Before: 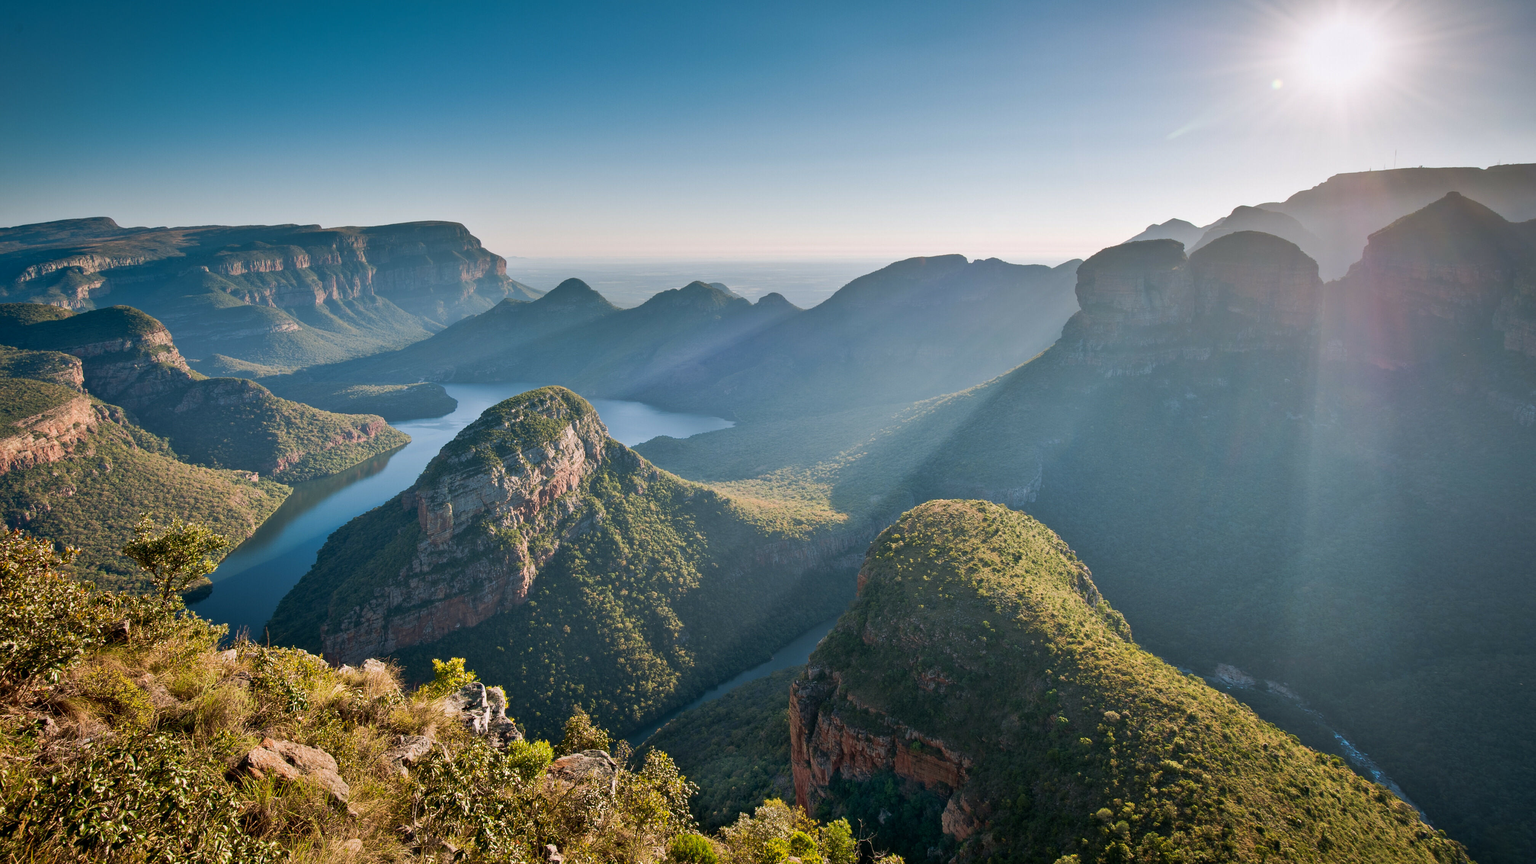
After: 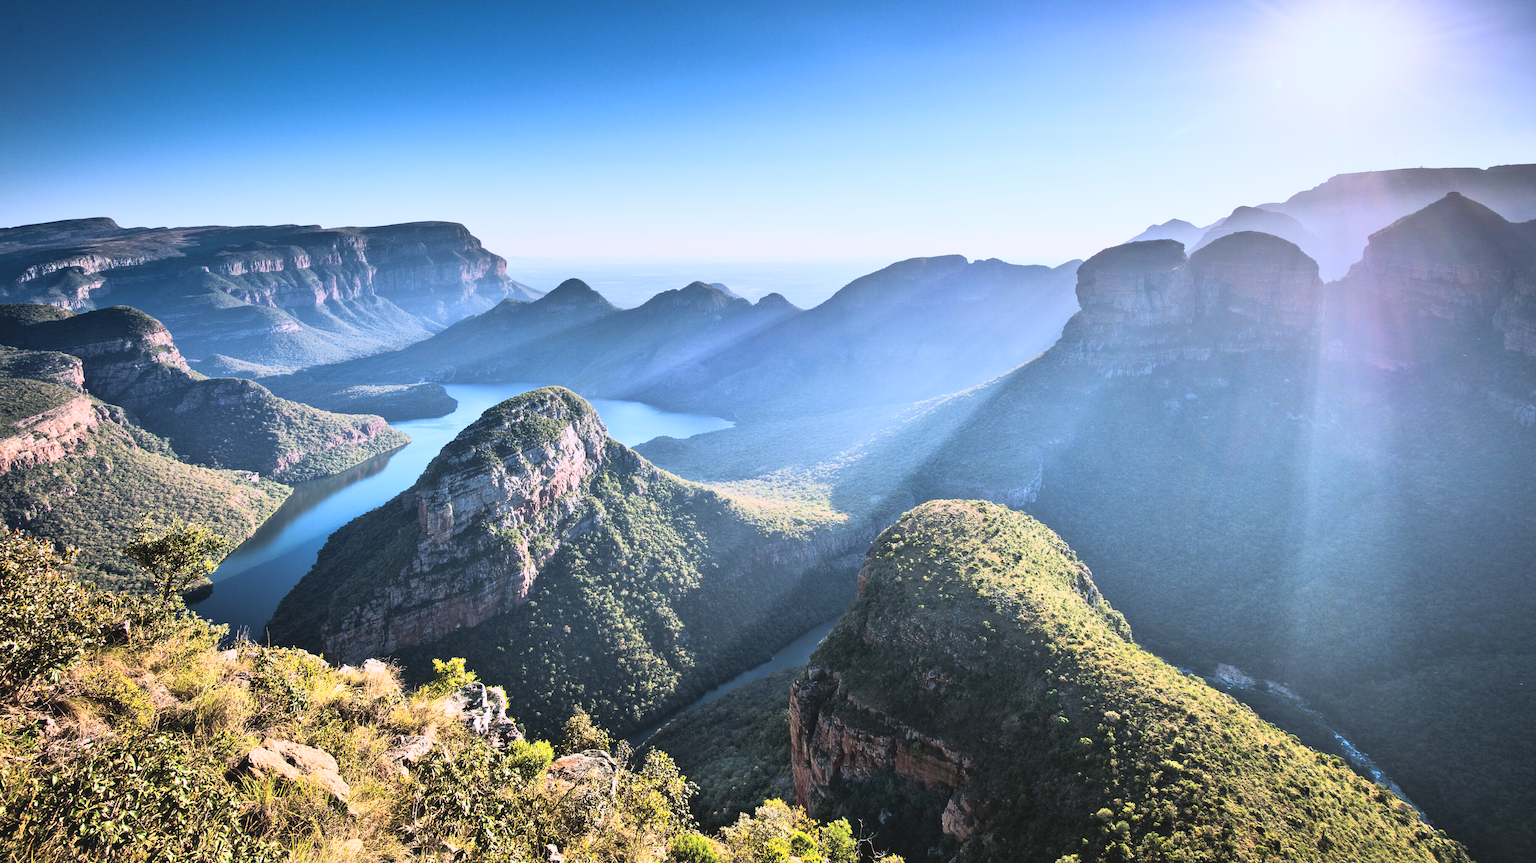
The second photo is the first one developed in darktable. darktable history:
white balance: red 0.954, blue 1.079
exposure: black level correction -0.023, exposure -0.039 EV, compensate highlight preservation false
graduated density: hue 238.83°, saturation 50%
rgb curve: curves: ch0 [(0, 0) (0.21, 0.15) (0.24, 0.21) (0.5, 0.75) (0.75, 0.96) (0.89, 0.99) (1, 1)]; ch1 [(0, 0.02) (0.21, 0.13) (0.25, 0.2) (0.5, 0.67) (0.75, 0.9) (0.89, 0.97) (1, 1)]; ch2 [(0, 0.02) (0.21, 0.13) (0.25, 0.2) (0.5, 0.67) (0.75, 0.9) (0.89, 0.97) (1, 1)], compensate middle gray true
